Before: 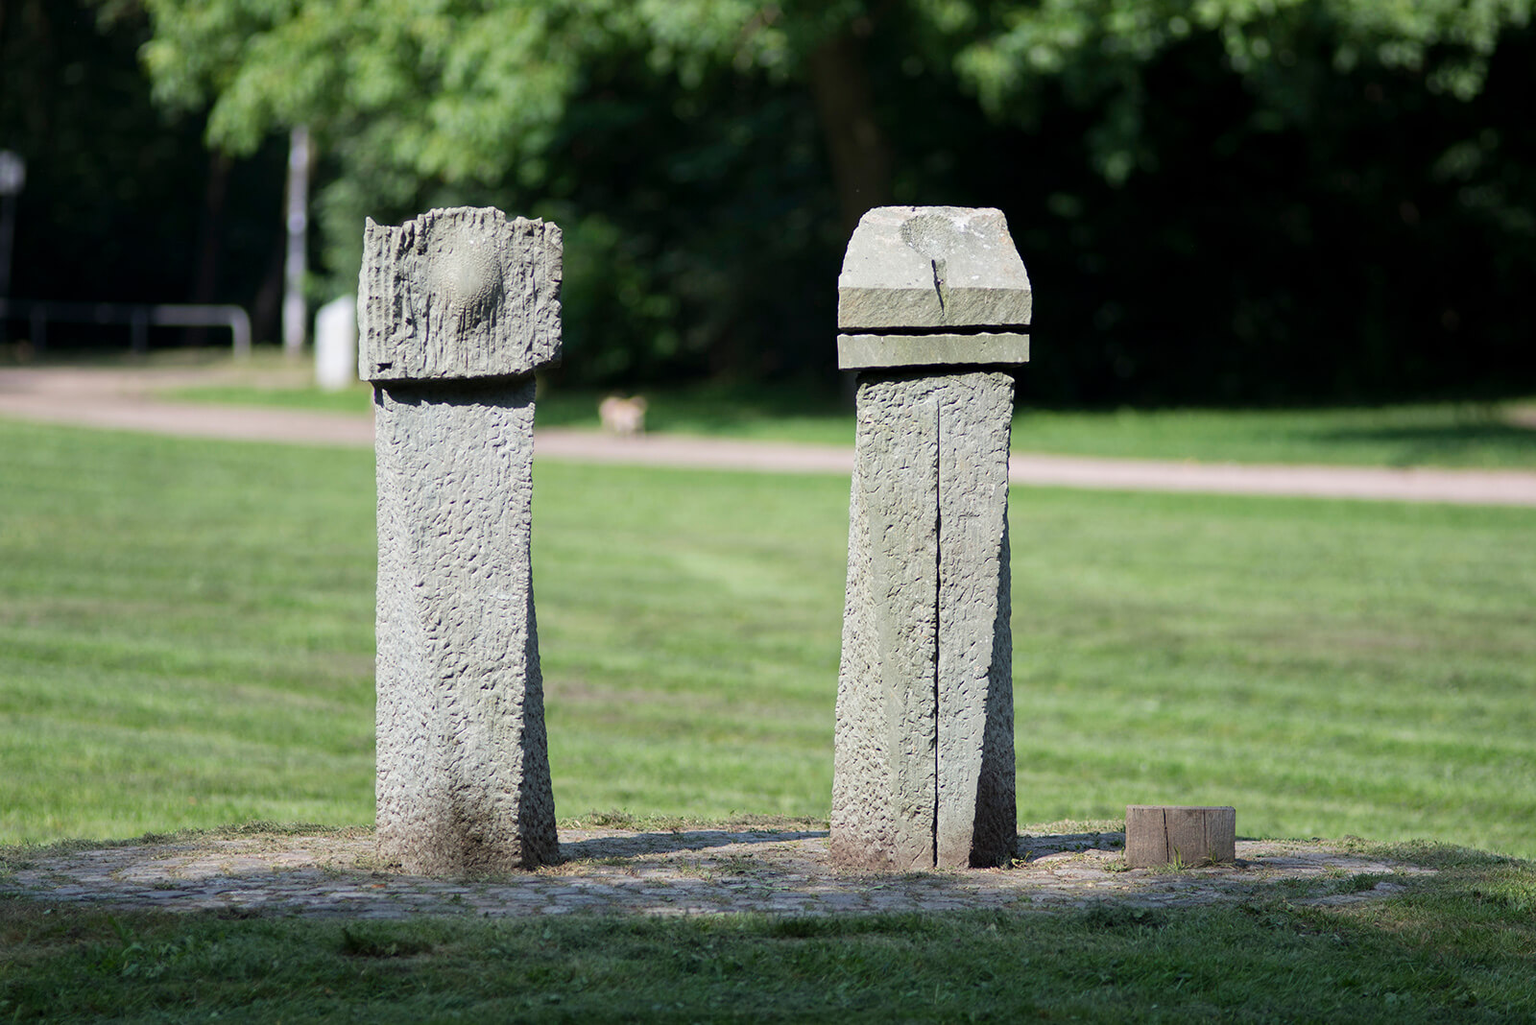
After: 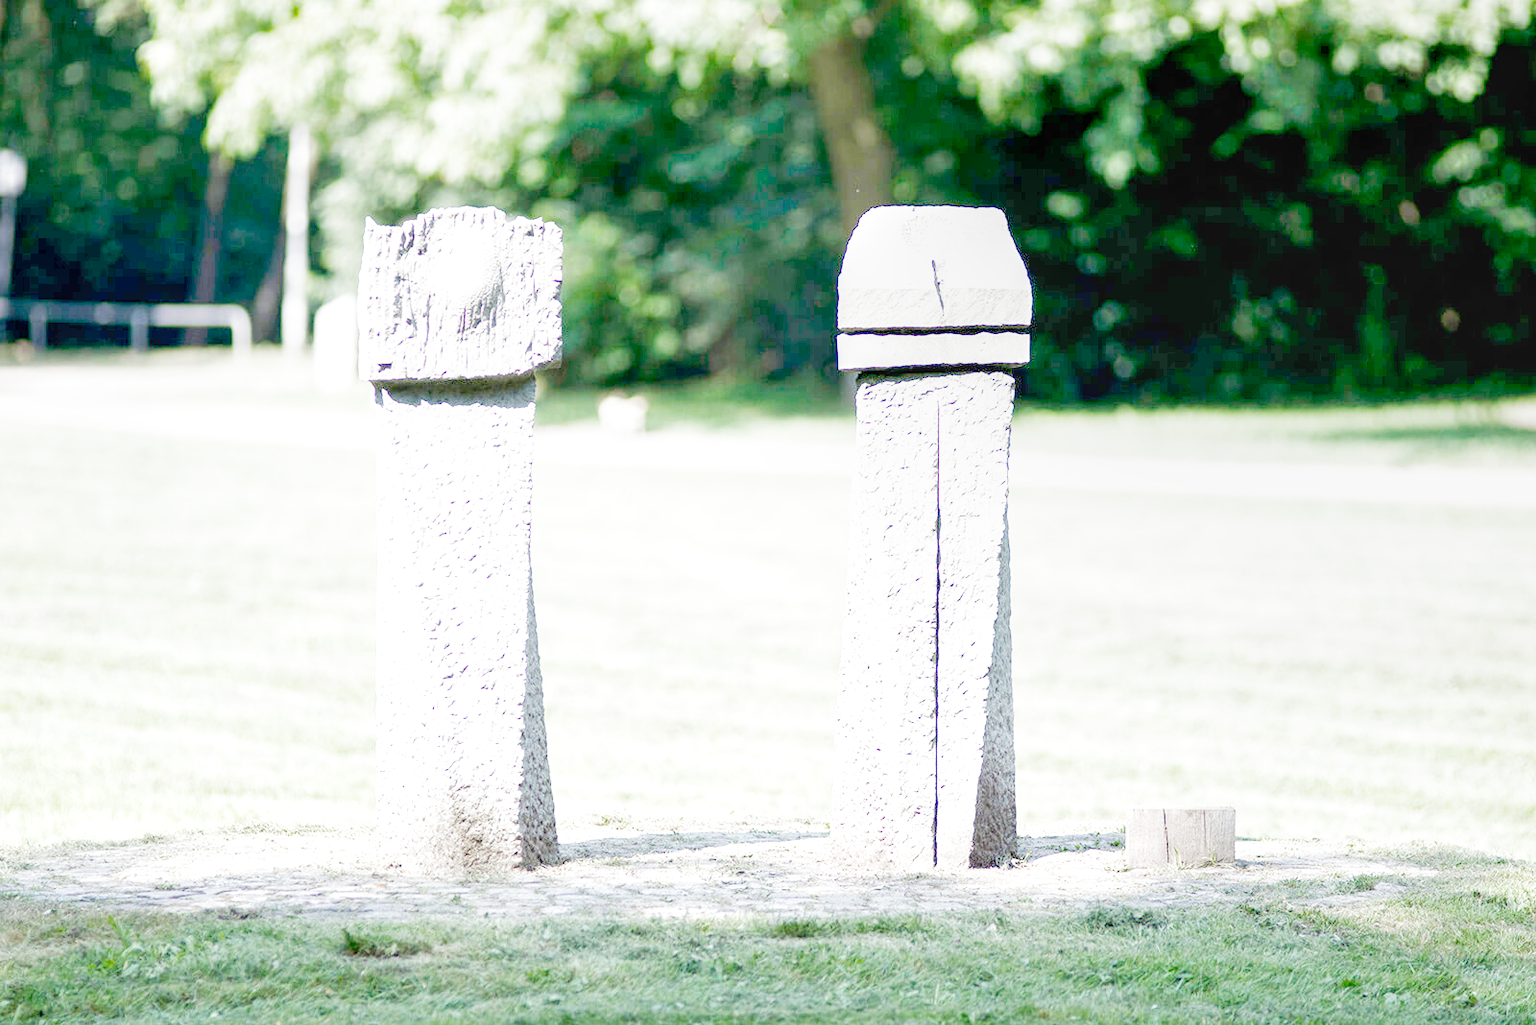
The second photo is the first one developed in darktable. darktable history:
exposure: exposure 0.6 EV, compensate highlight preservation false
color balance: output saturation 110%
filmic rgb: middle gray luminance 12.74%, black relative exposure -10.13 EV, white relative exposure 3.47 EV, threshold 6 EV, target black luminance 0%, hardness 5.74, latitude 44.69%, contrast 1.221, highlights saturation mix 5%, shadows ↔ highlights balance 26.78%, add noise in highlights 0, preserve chrominance no, color science v3 (2019), use custom middle-gray values true, iterations of high-quality reconstruction 0, contrast in highlights soft, enable highlight reconstruction true
local contrast: on, module defaults
